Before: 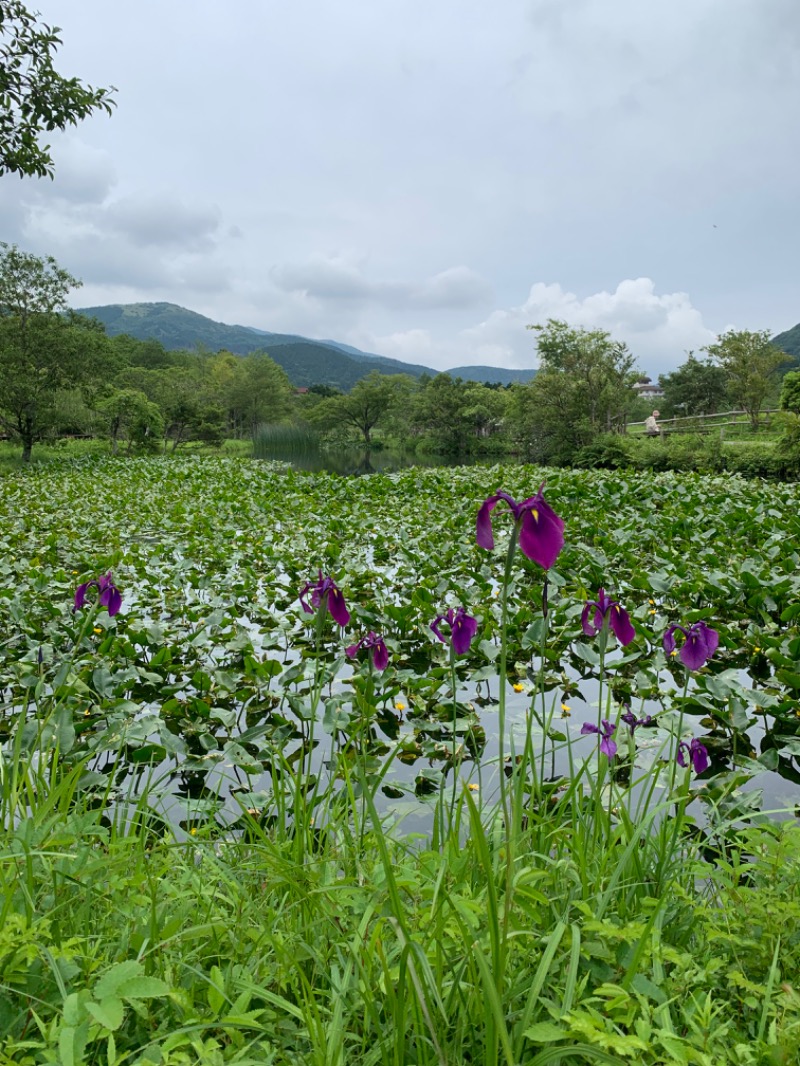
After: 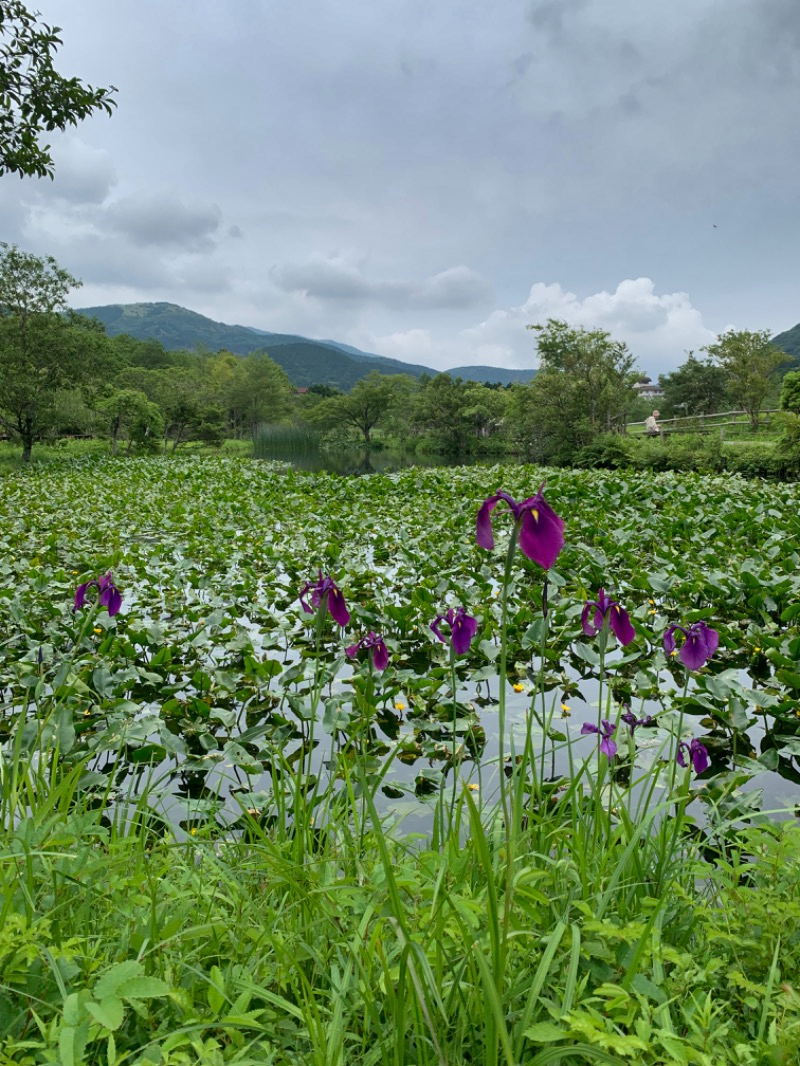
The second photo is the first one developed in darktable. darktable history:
shadows and highlights: radius 101.91, shadows 50.45, highlights -65.05, soften with gaussian
